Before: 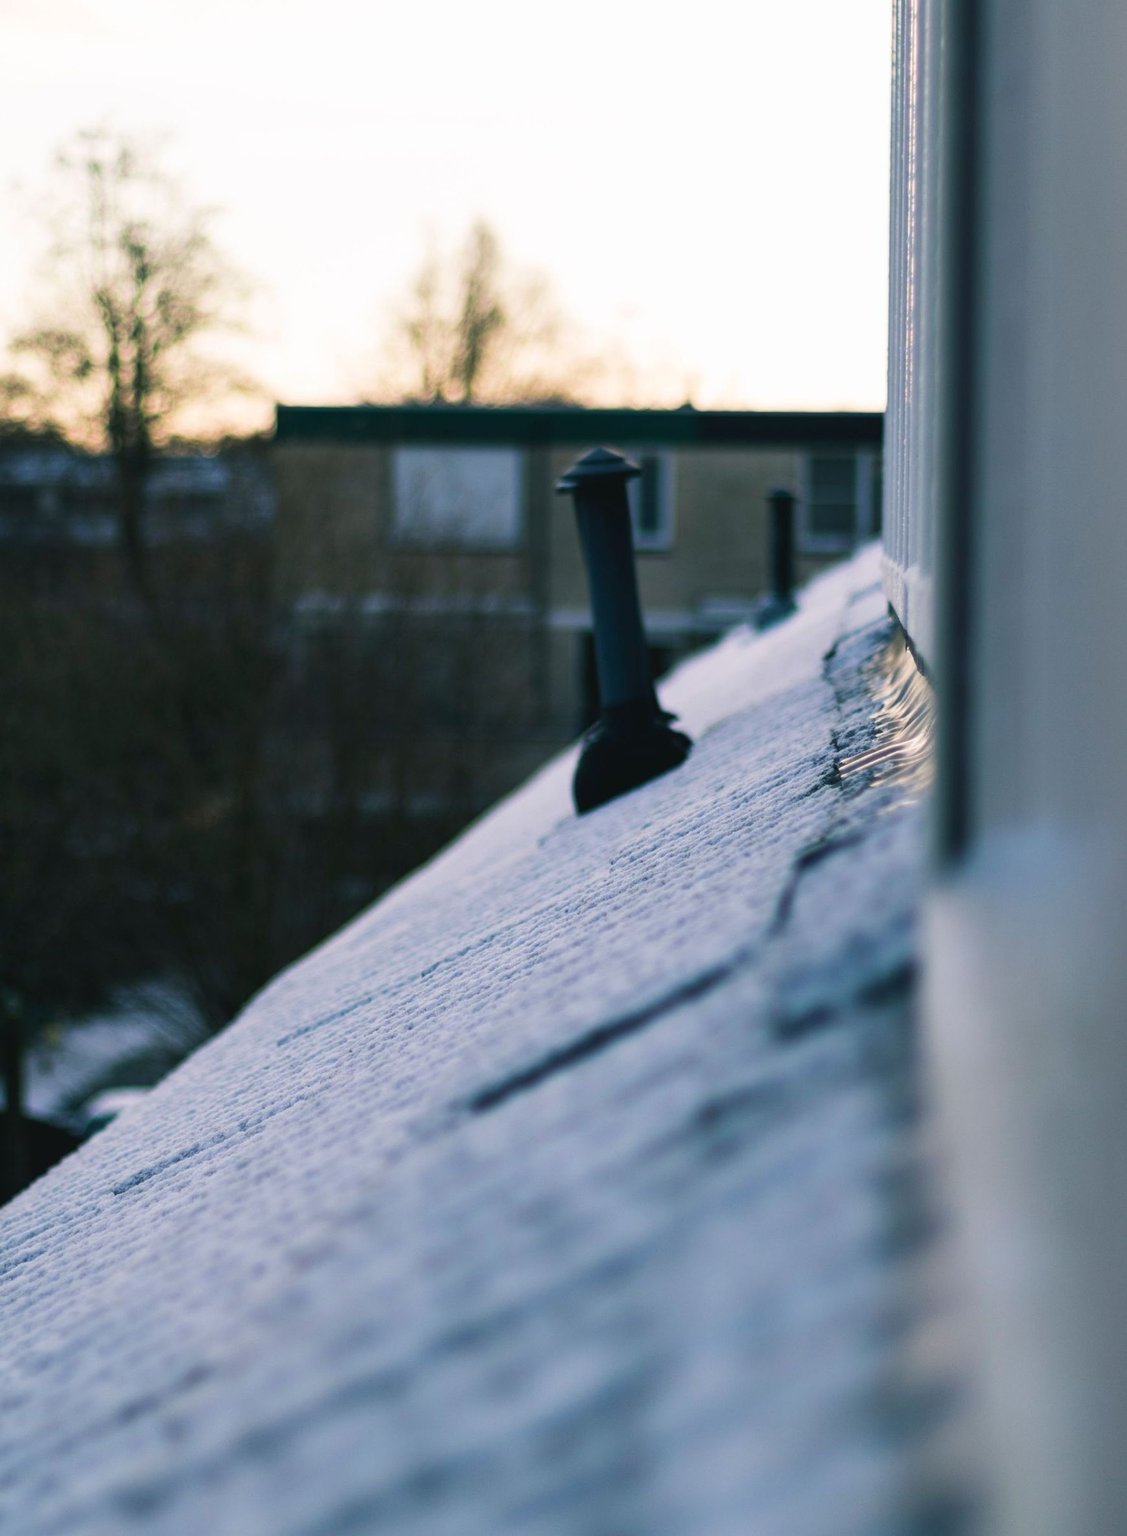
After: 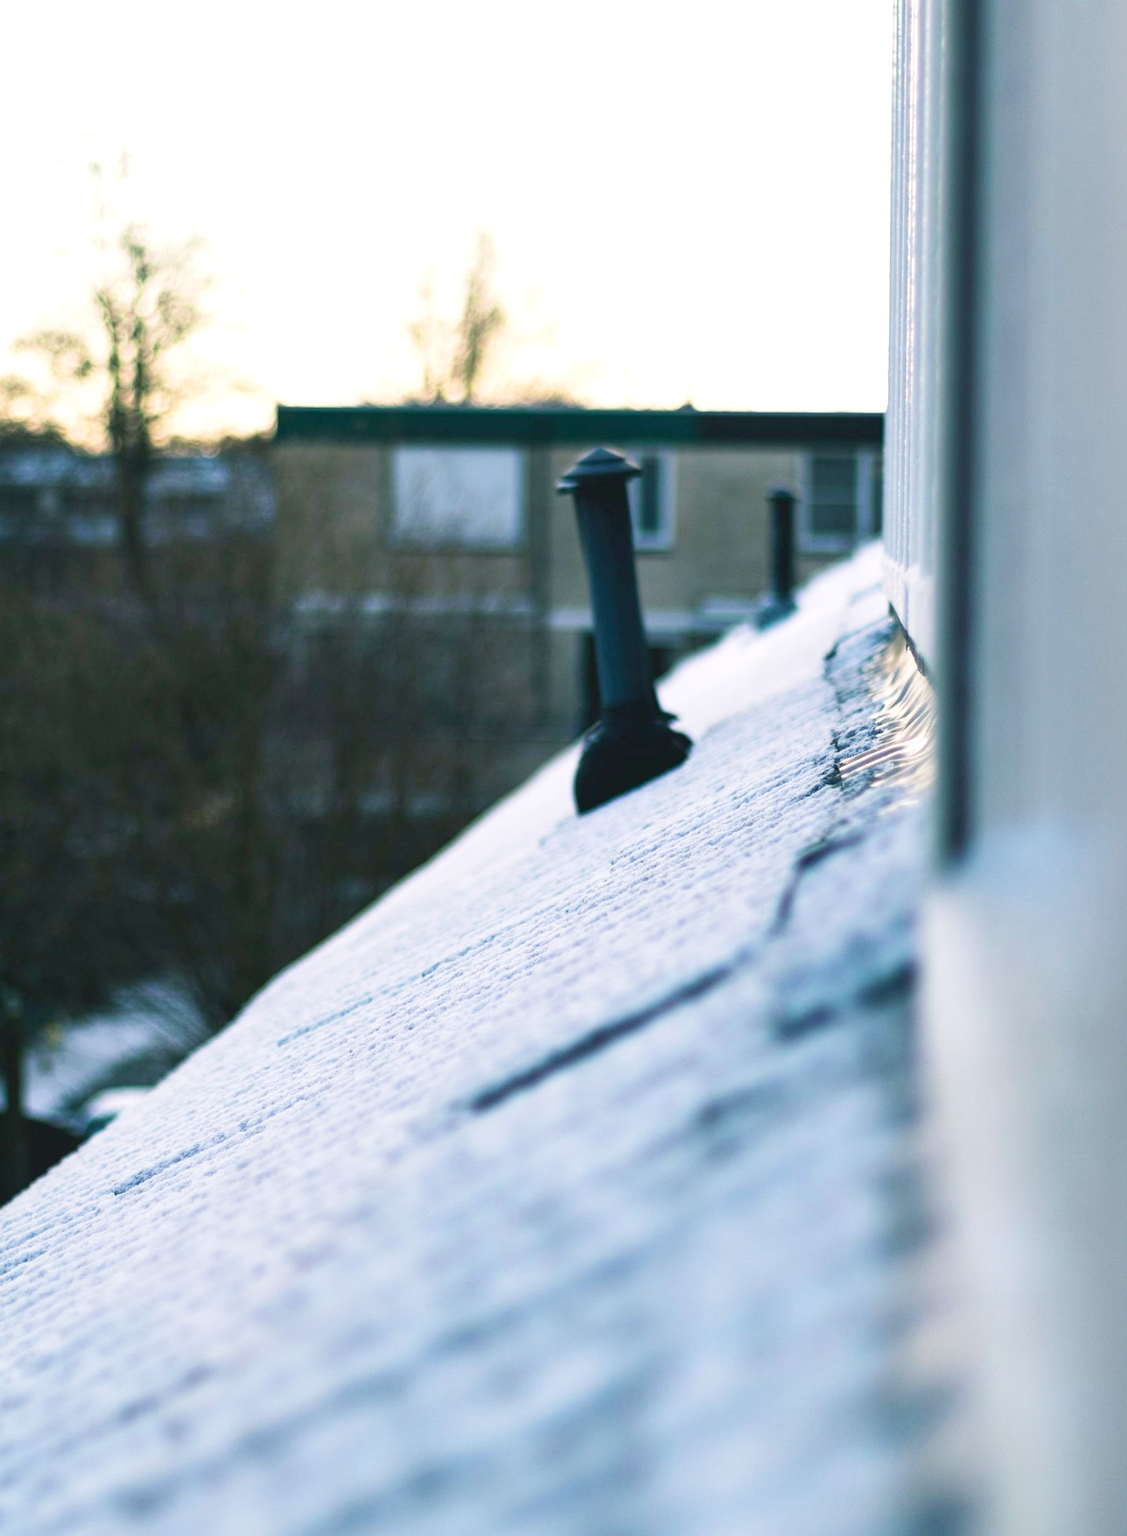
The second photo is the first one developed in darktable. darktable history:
tone equalizer: edges refinement/feathering 500, mask exposure compensation -1.57 EV, preserve details no
exposure: black level correction 0.001, exposure 0.499 EV, compensate highlight preservation false
base curve: curves: ch0 [(0, 0) (0.204, 0.334) (0.55, 0.733) (1, 1)], preserve colors none
